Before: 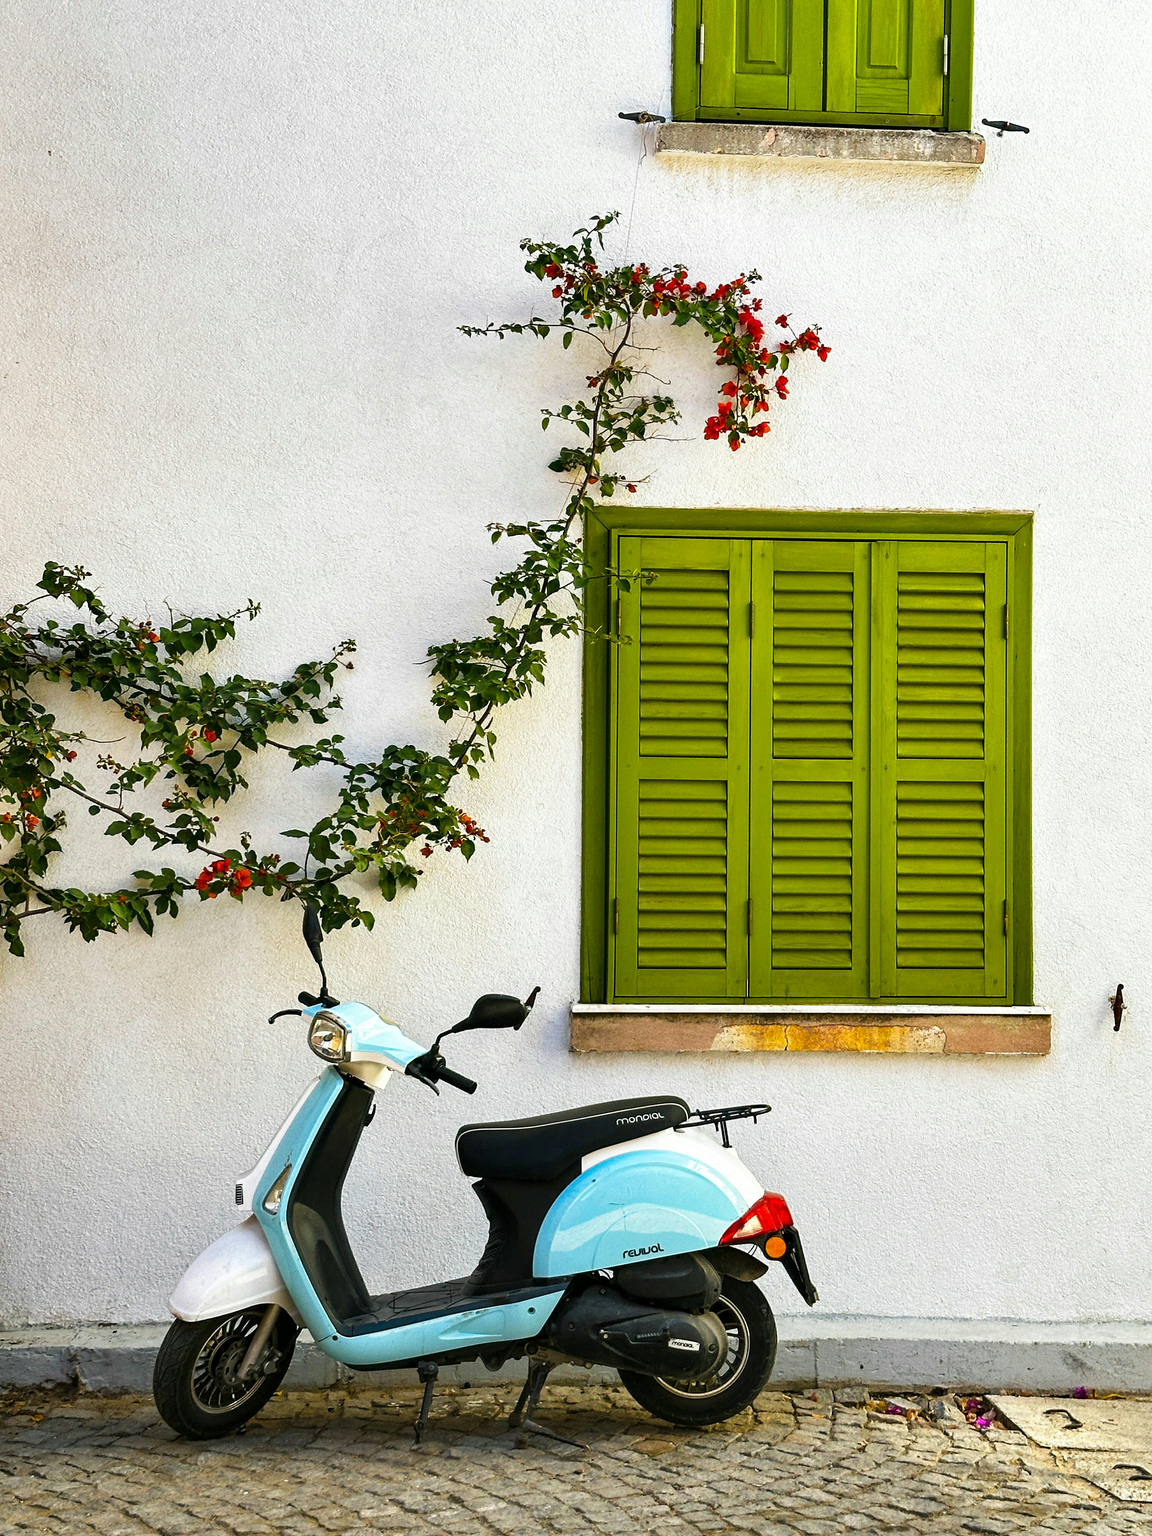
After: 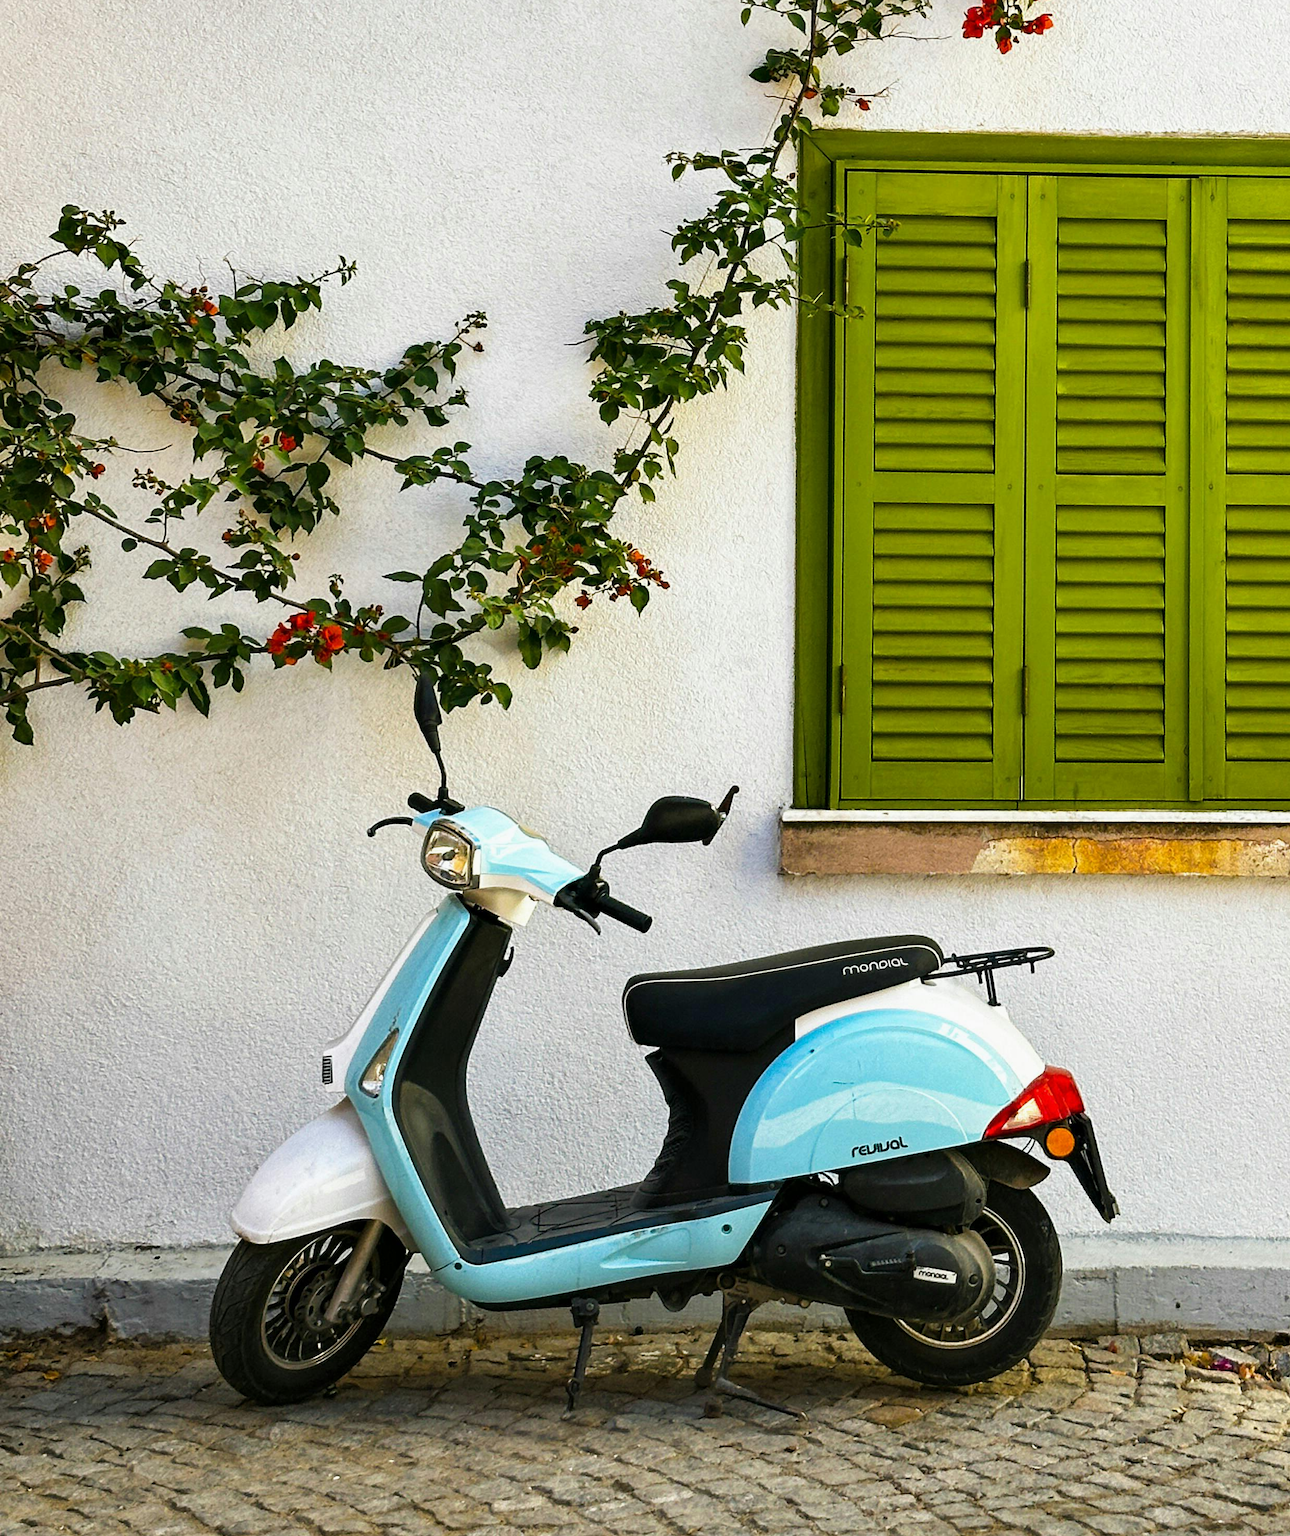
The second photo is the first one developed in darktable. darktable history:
exposure: exposure -0.069 EV, compensate highlight preservation false
crop: top 26.83%, right 18.053%
